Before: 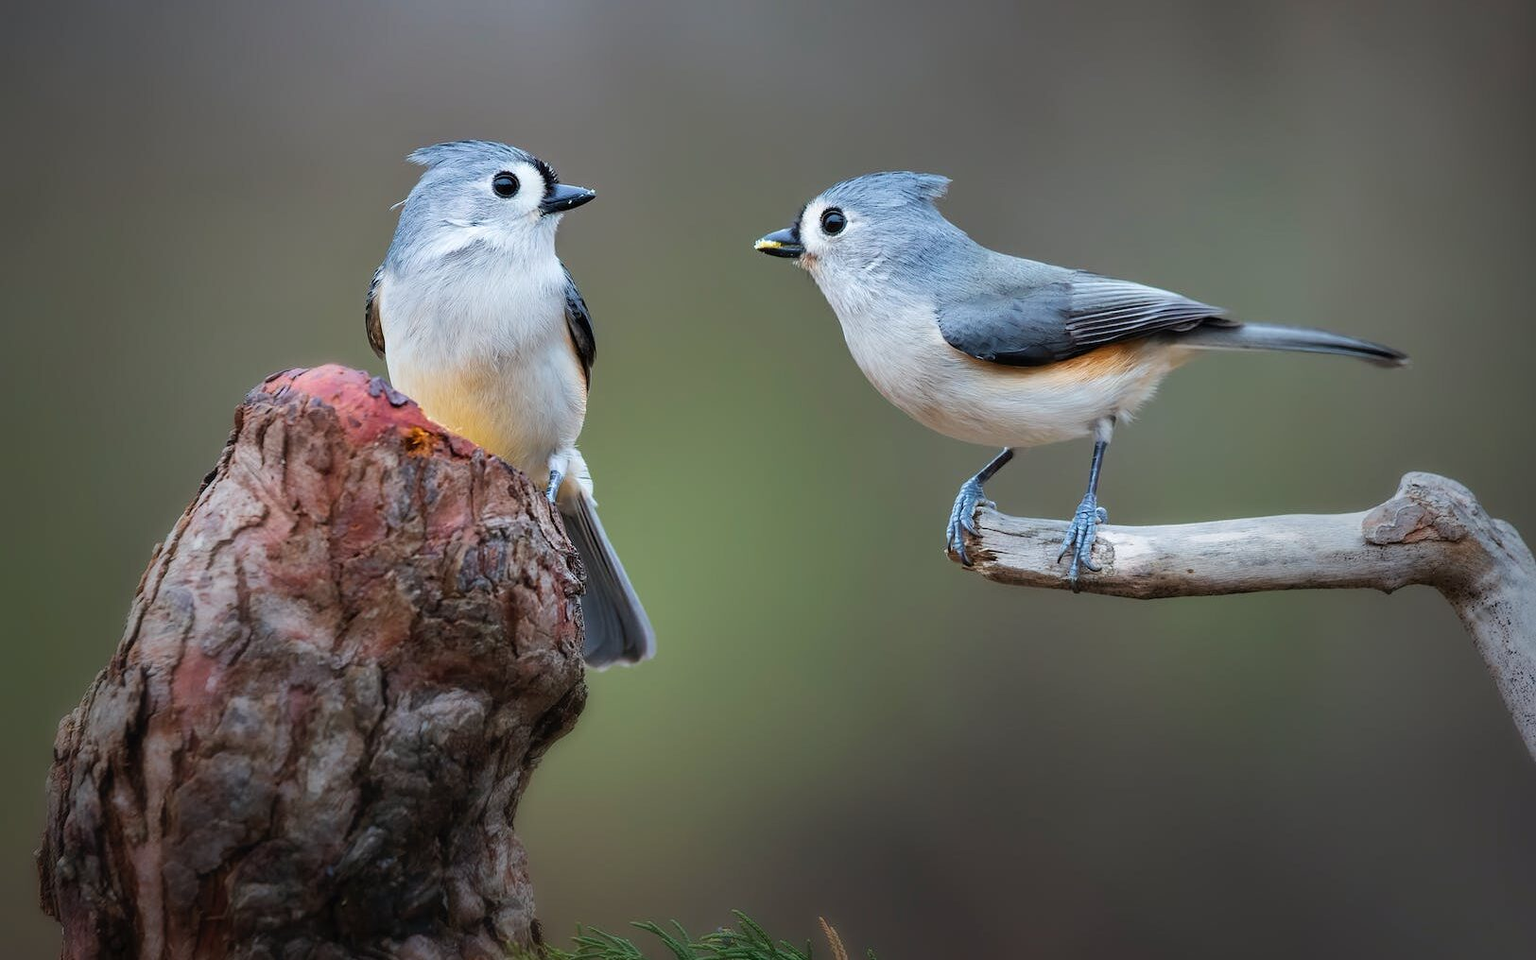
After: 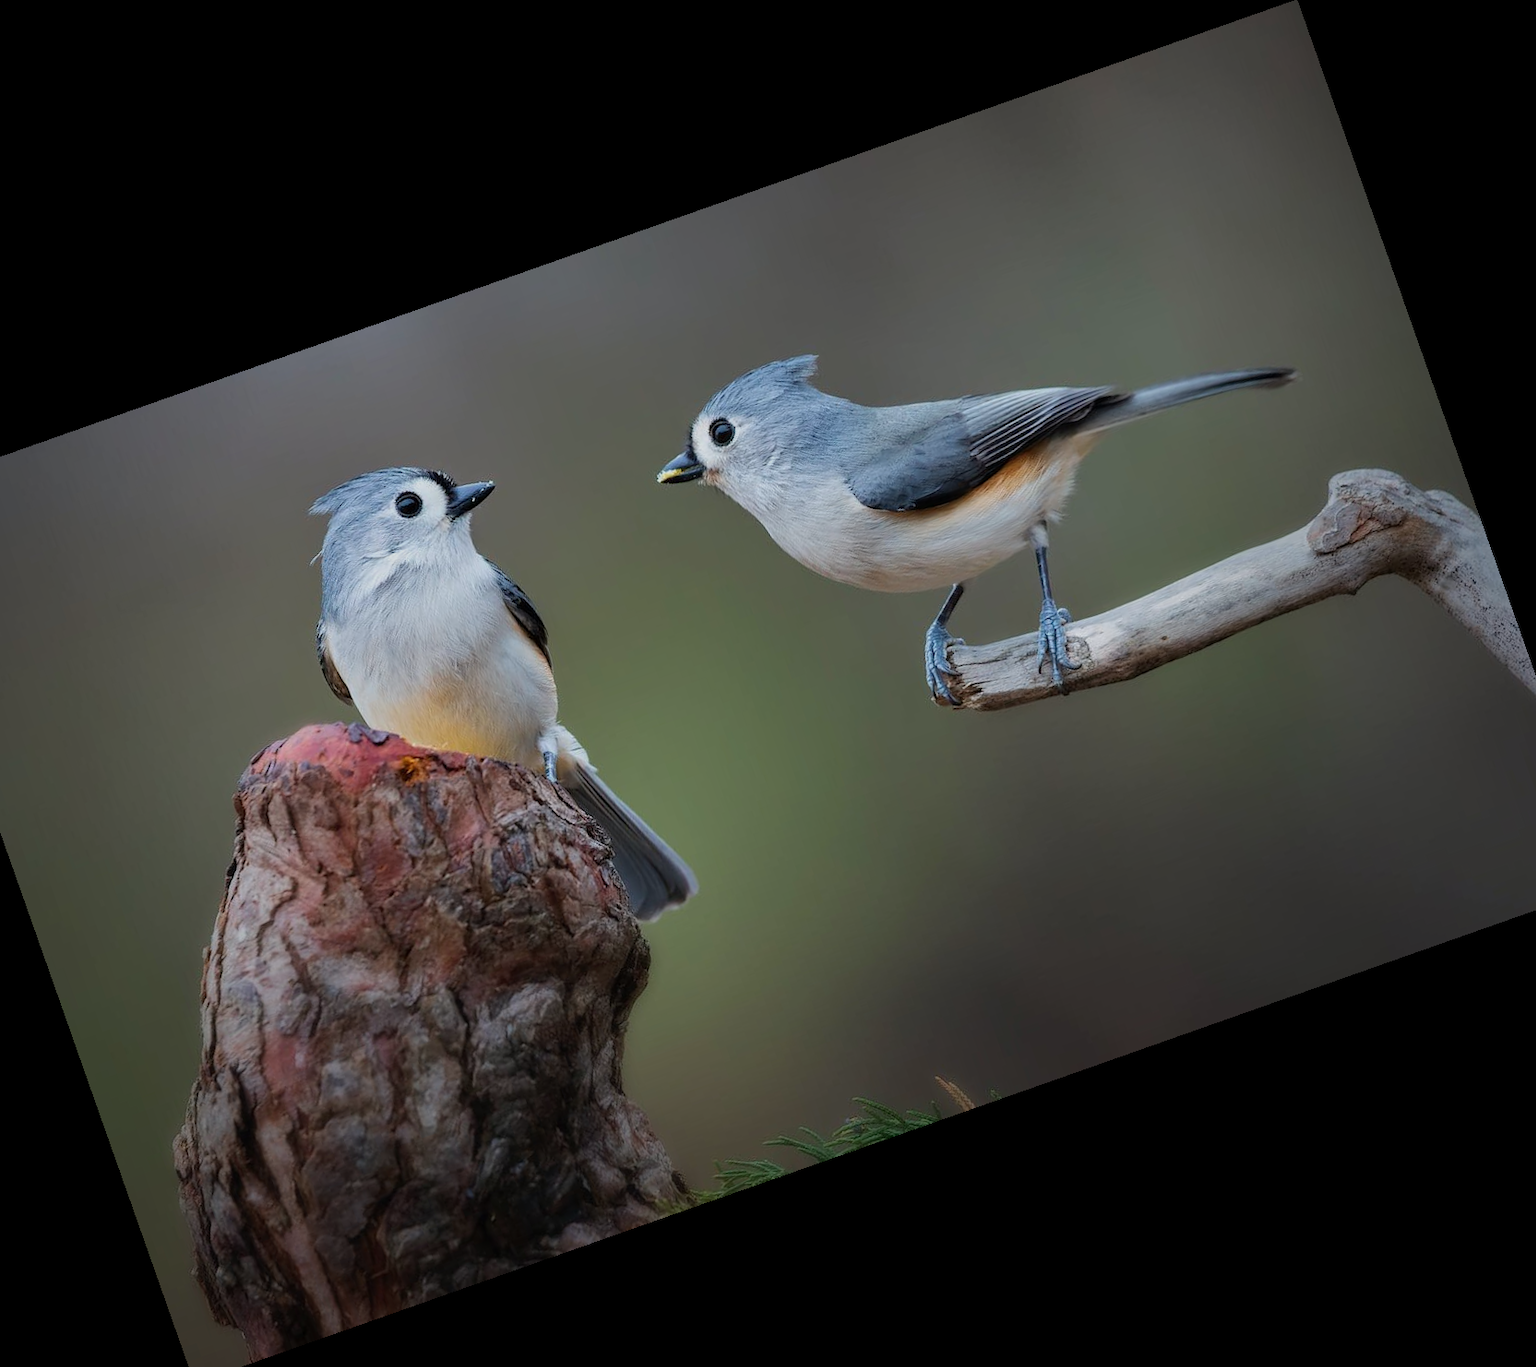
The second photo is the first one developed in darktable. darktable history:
exposure: exposure -0.462 EV, compensate highlight preservation false
crop and rotate: angle 19.43°, left 6.812%, right 4.125%, bottom 1.087%
